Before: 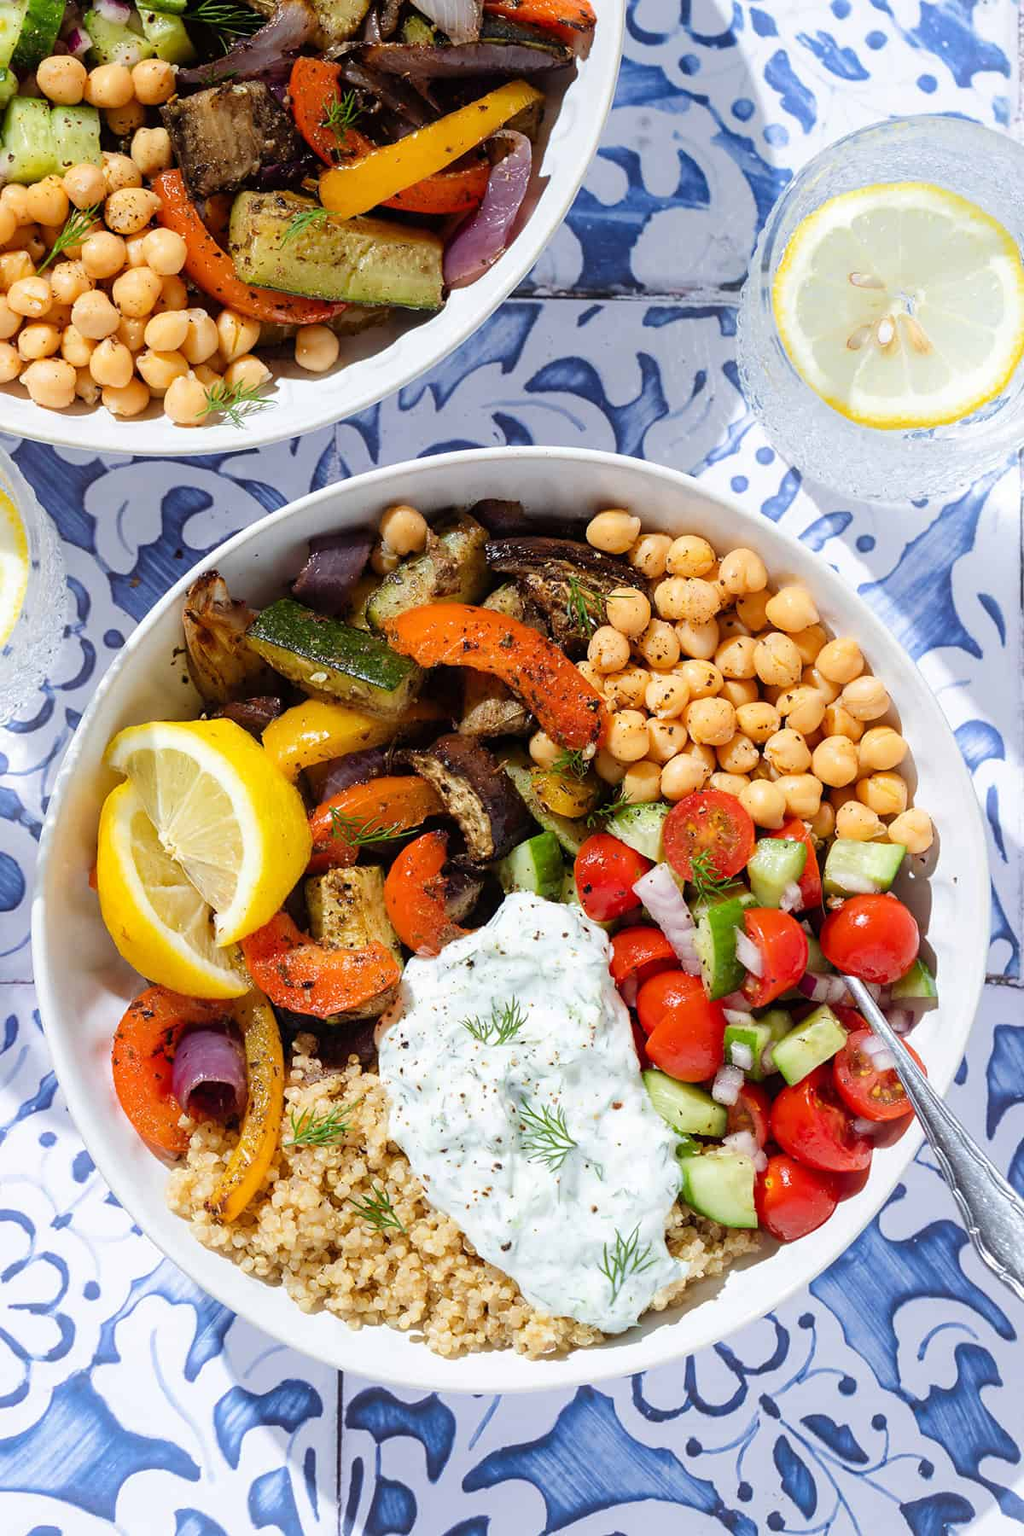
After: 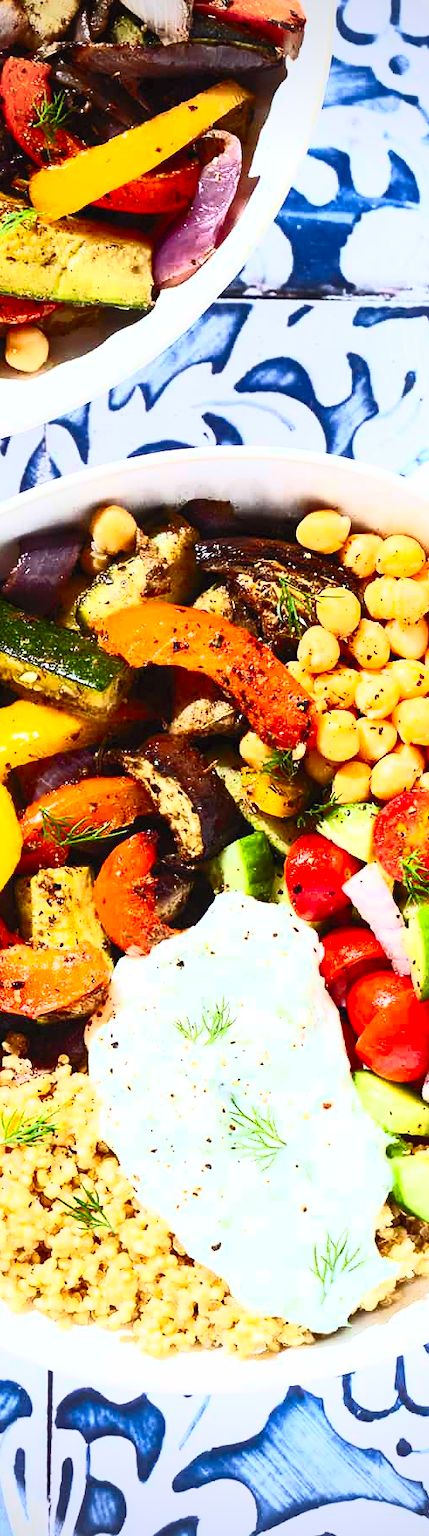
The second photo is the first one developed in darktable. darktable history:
vignetting: fall-off radius 44.81%
crop: left 28.401%, right 29.609%
contrast brightness saturation: contrast 0.834, brightness 0.589, saturation 0.583
